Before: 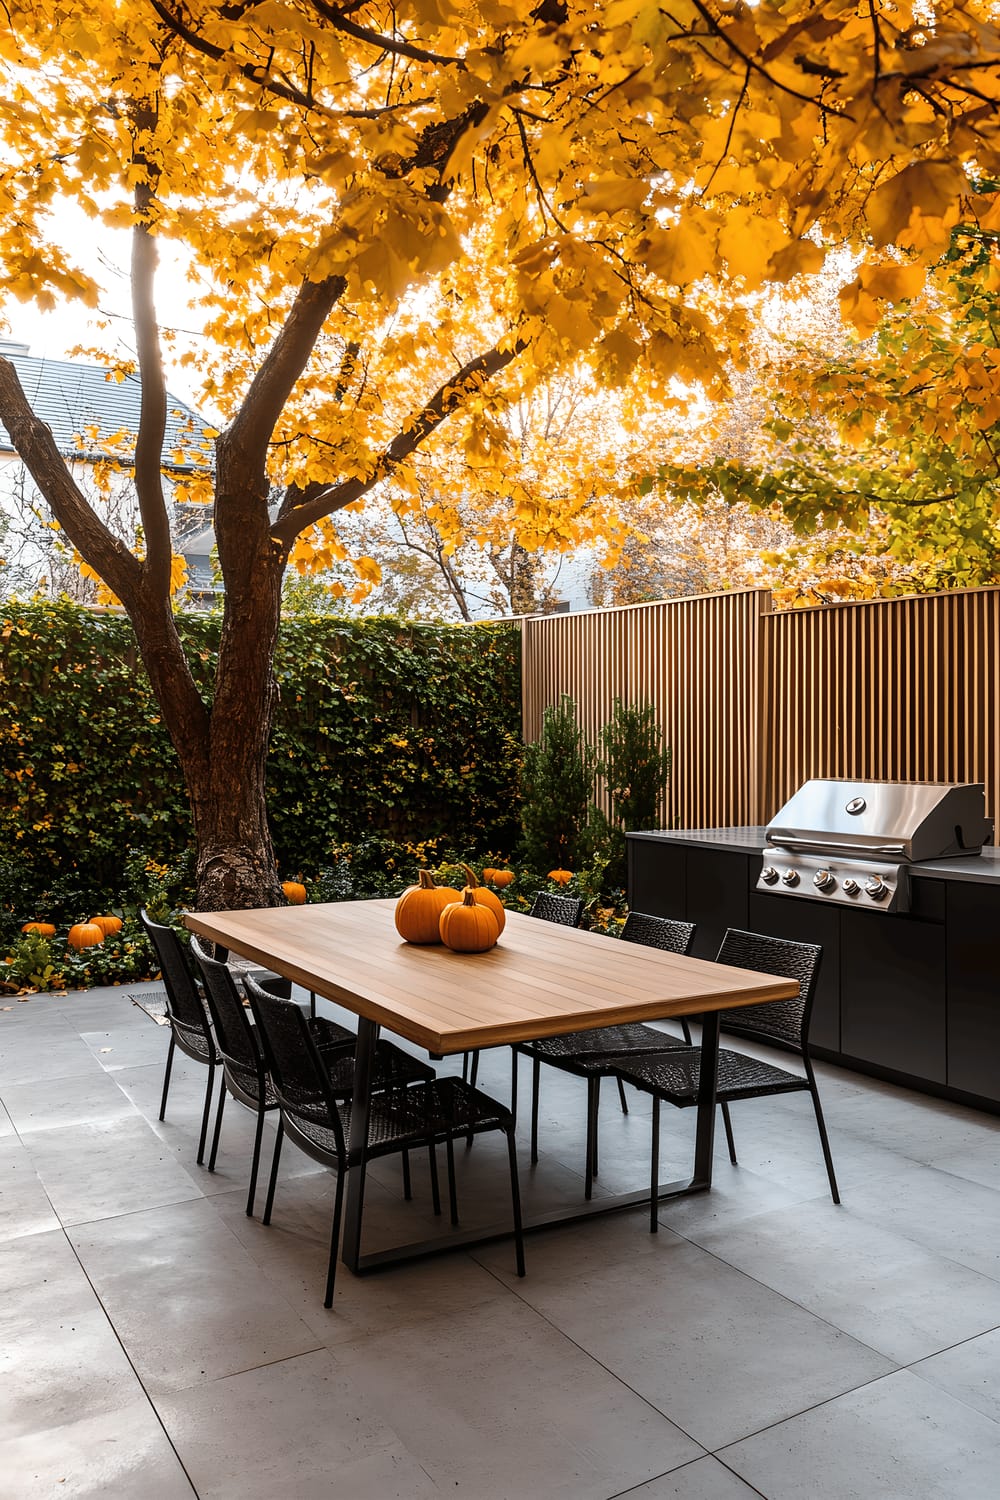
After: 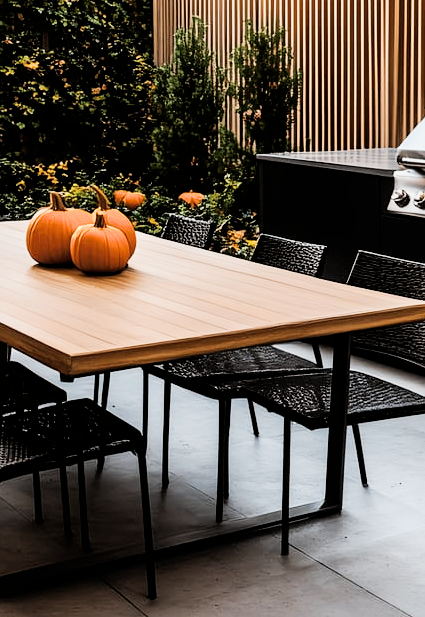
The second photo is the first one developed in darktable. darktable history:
exposure: exposure 0.735 EV, compensate exposure bias true, compensate highlight preservation false
crop: left 36.917%, top 45.241%, right 20.538%, bottom 13.569%
filmic rgb: black relative exposure -5.14 EV, white relative exposure 3.98 EV, hardness 2.9, contrast 1.296, highlights saturation mix -28.62%, iterations of high-quality reconstruction 0
